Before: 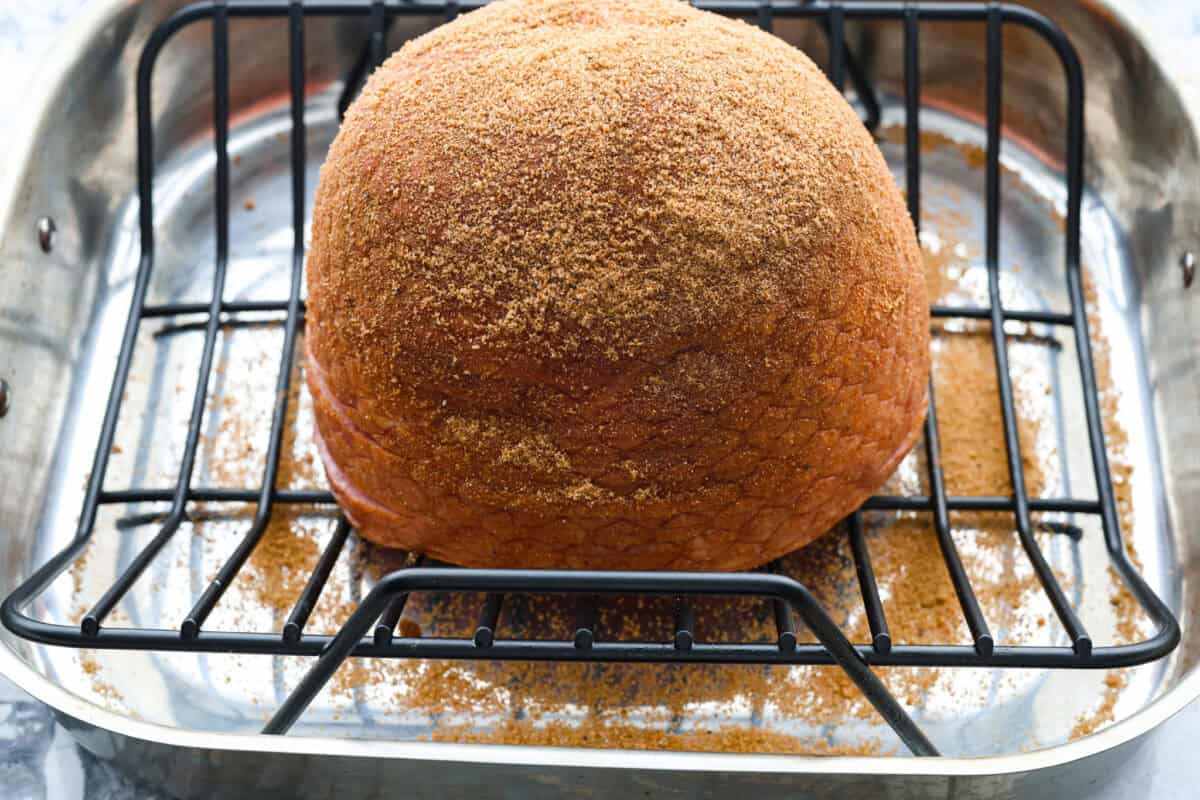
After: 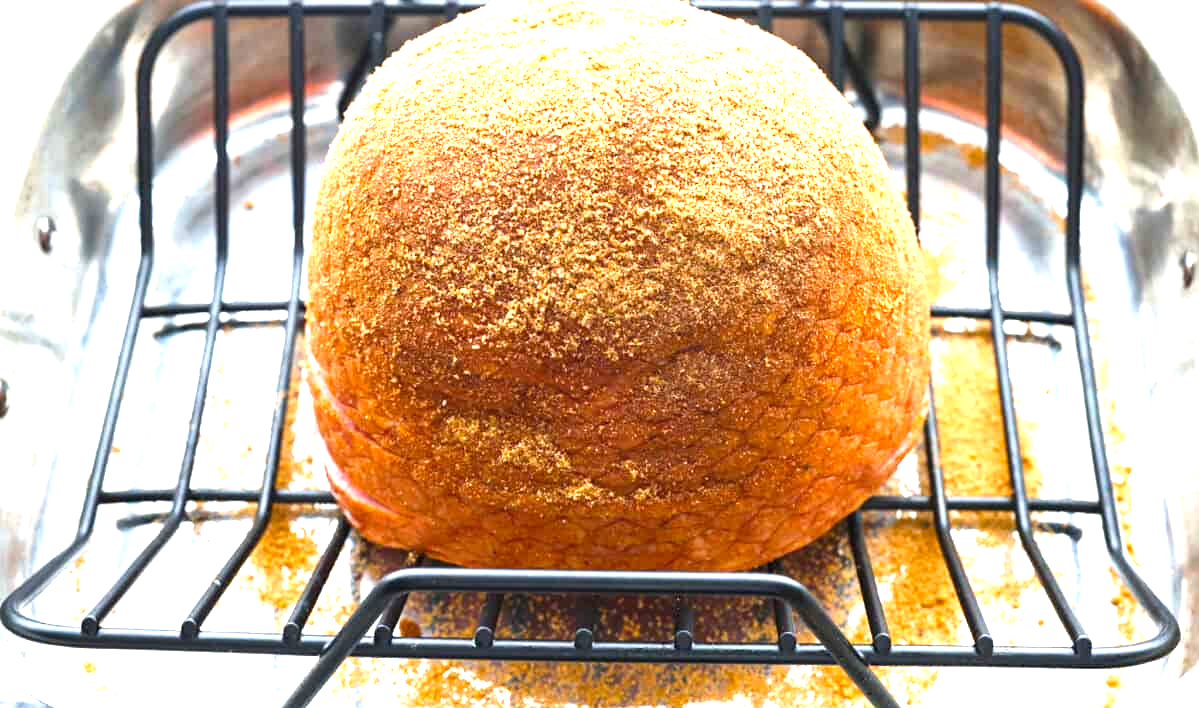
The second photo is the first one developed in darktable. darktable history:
exposure: black level correction 0, exposure 1.45 EV, compensate exposure bias true, compensate highlight preservation false
color balance: output saturation 110%
crop and rotate: top 0%, bottom 11.49%
